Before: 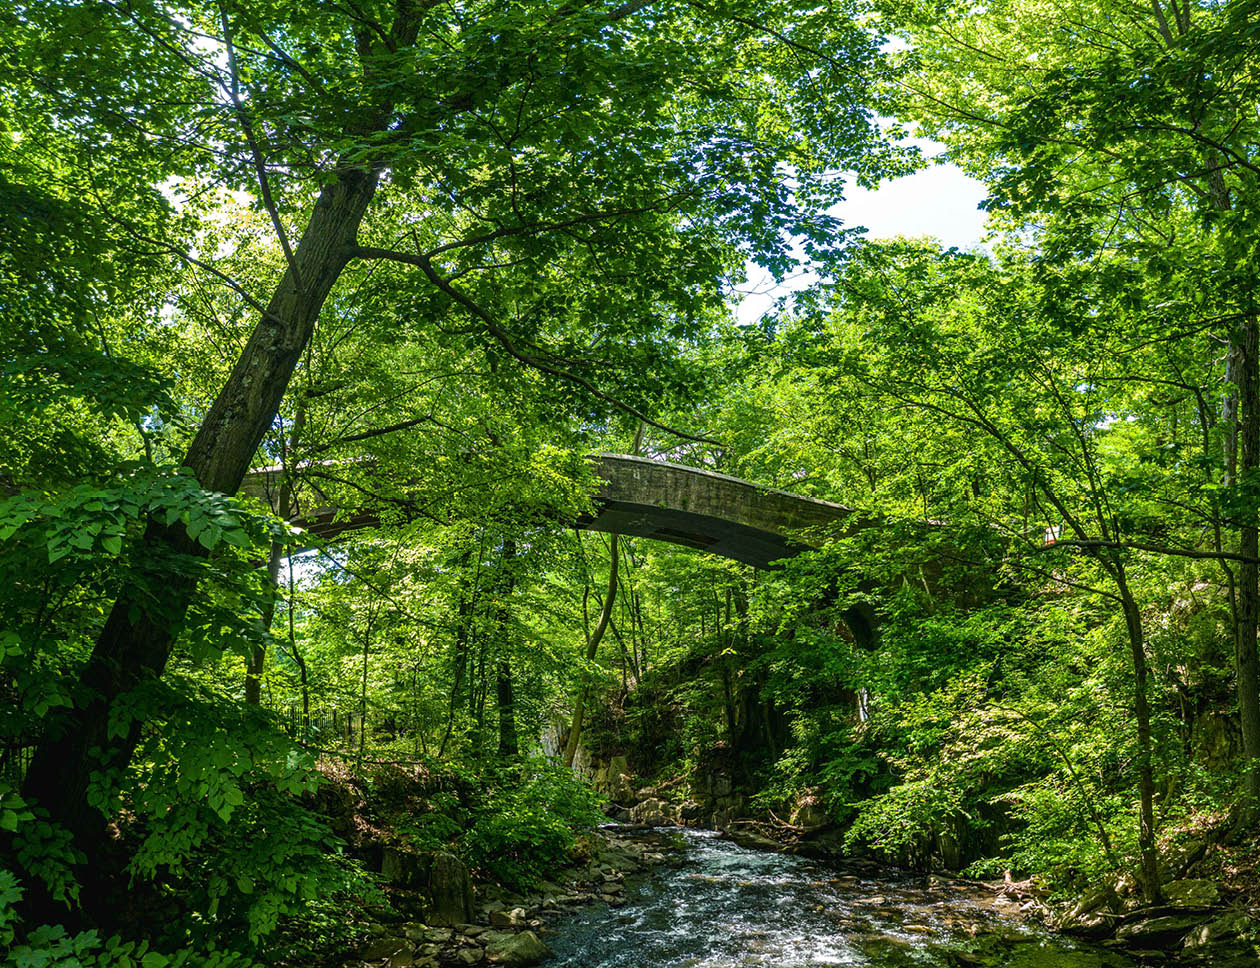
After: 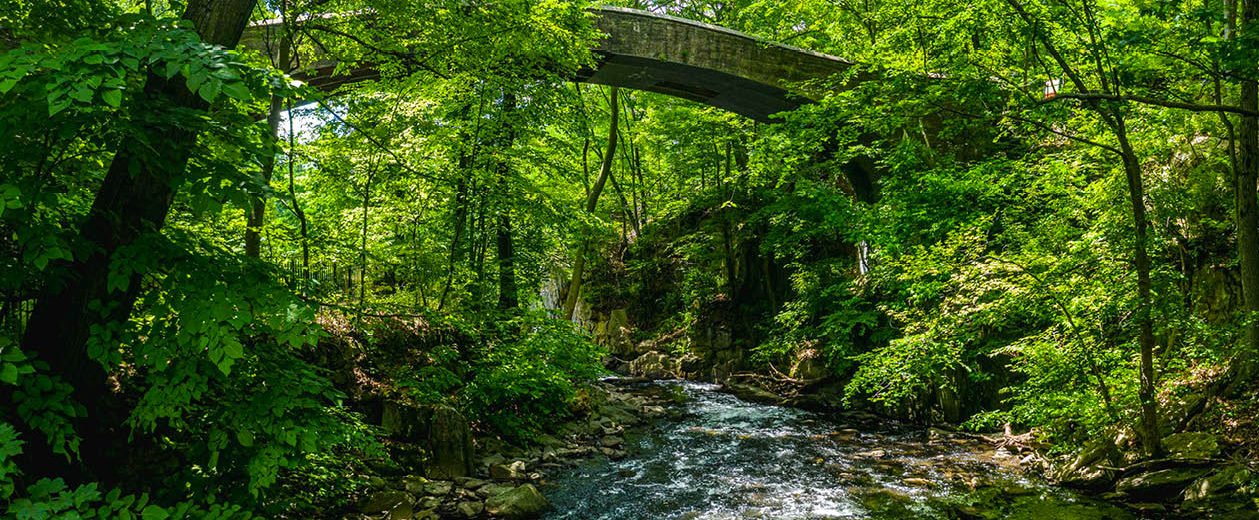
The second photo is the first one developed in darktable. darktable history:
crop and rotate: top 46.237%
color balance: output saturation 110%
